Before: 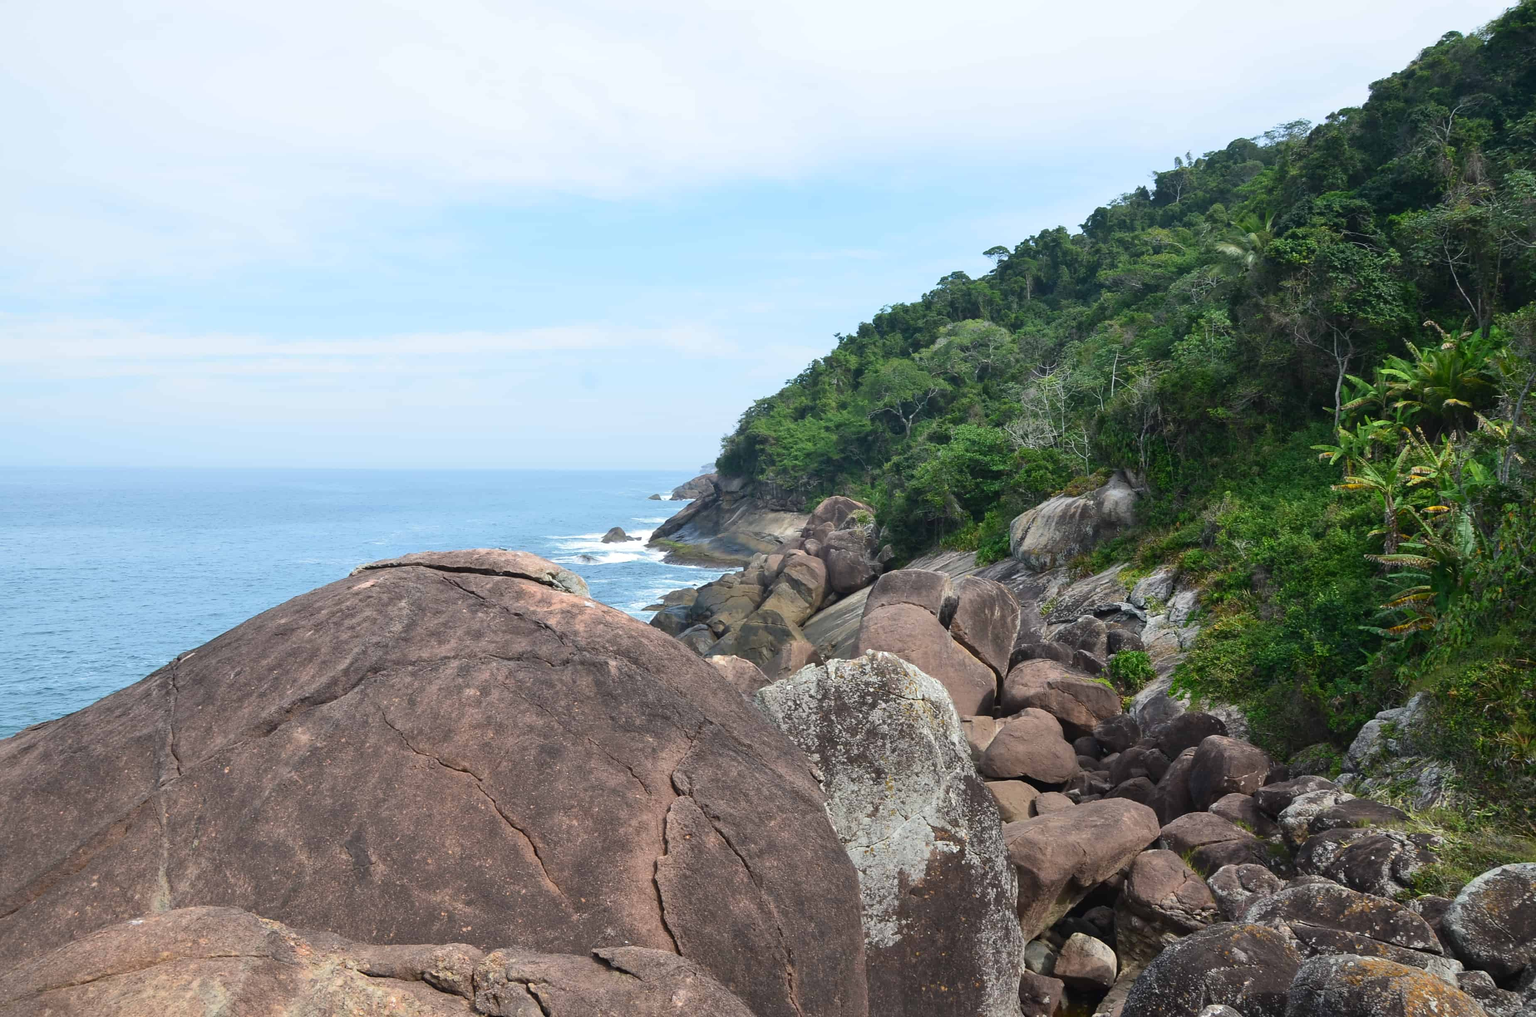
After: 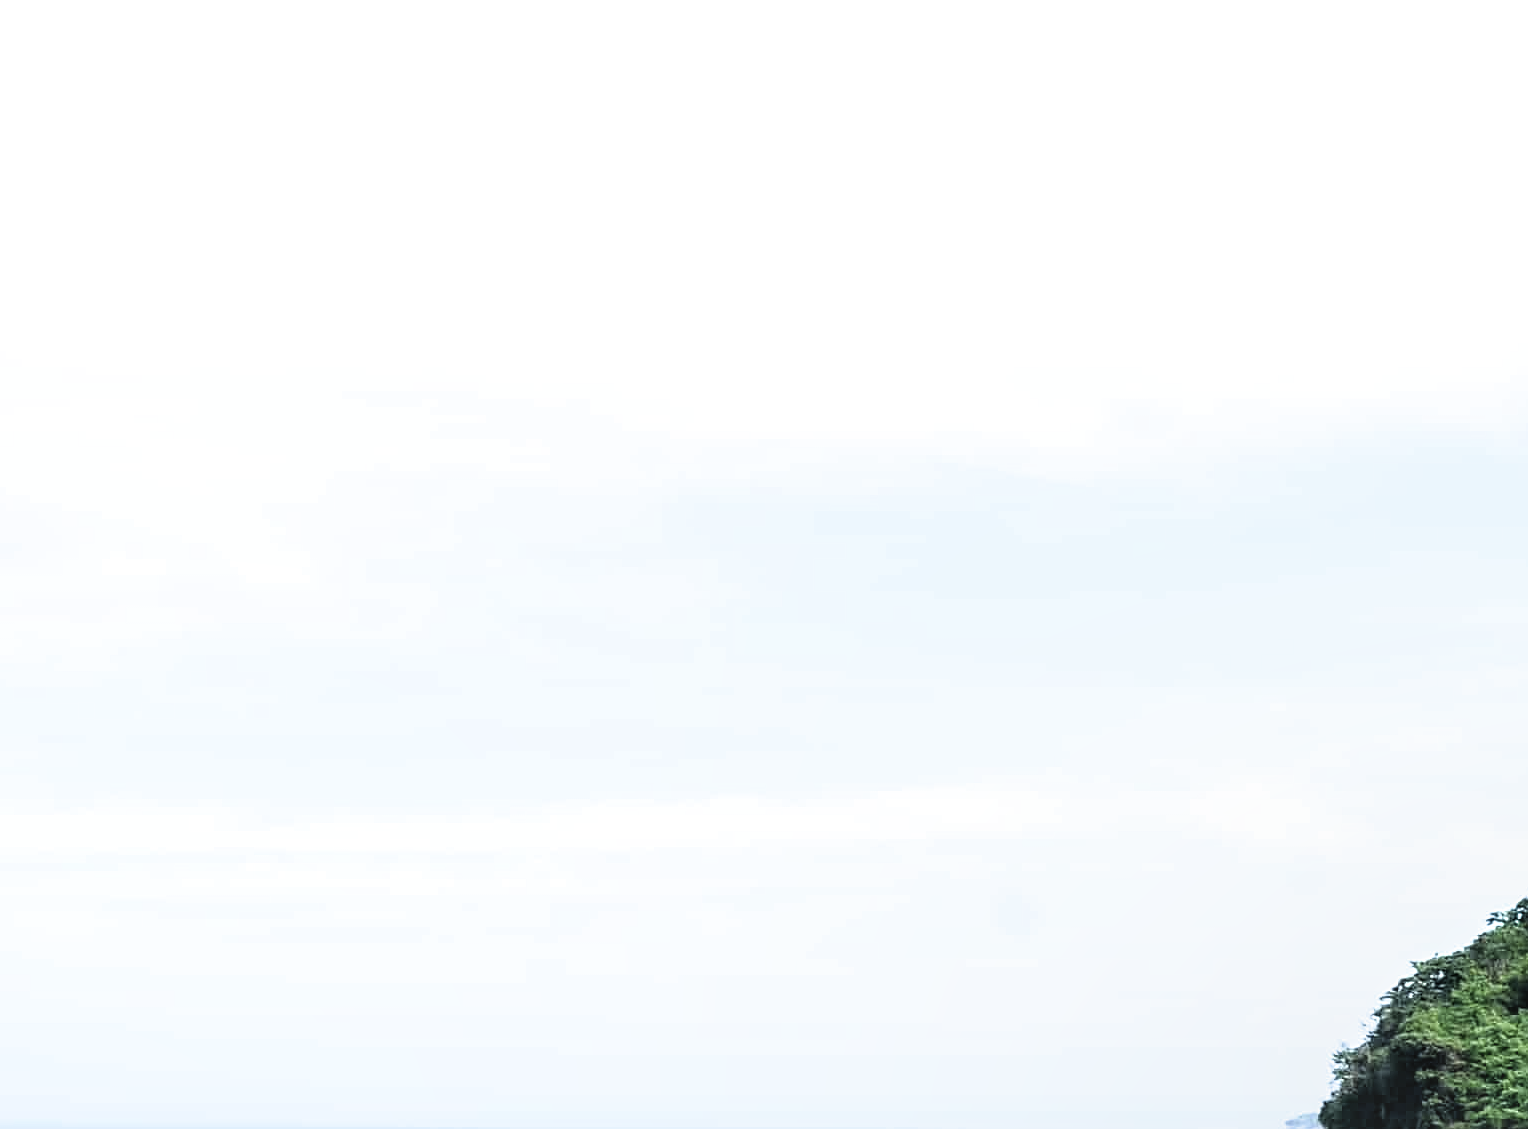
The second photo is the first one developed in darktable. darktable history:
crop and rotate: left 10.882%, top 0.055%, right 47.754%, bottom 53.816%
sharpen: on, module defaults
local contrast: on, module defaults
filmic rgb: black relative exposure -8.25 EV, white relative exposure 2.22 EV, hardness 7.06, latitude 86.67%, contrast 1.692, highlights saturation mix -4.12%, shadows ↔ highlights balance -2.14%
